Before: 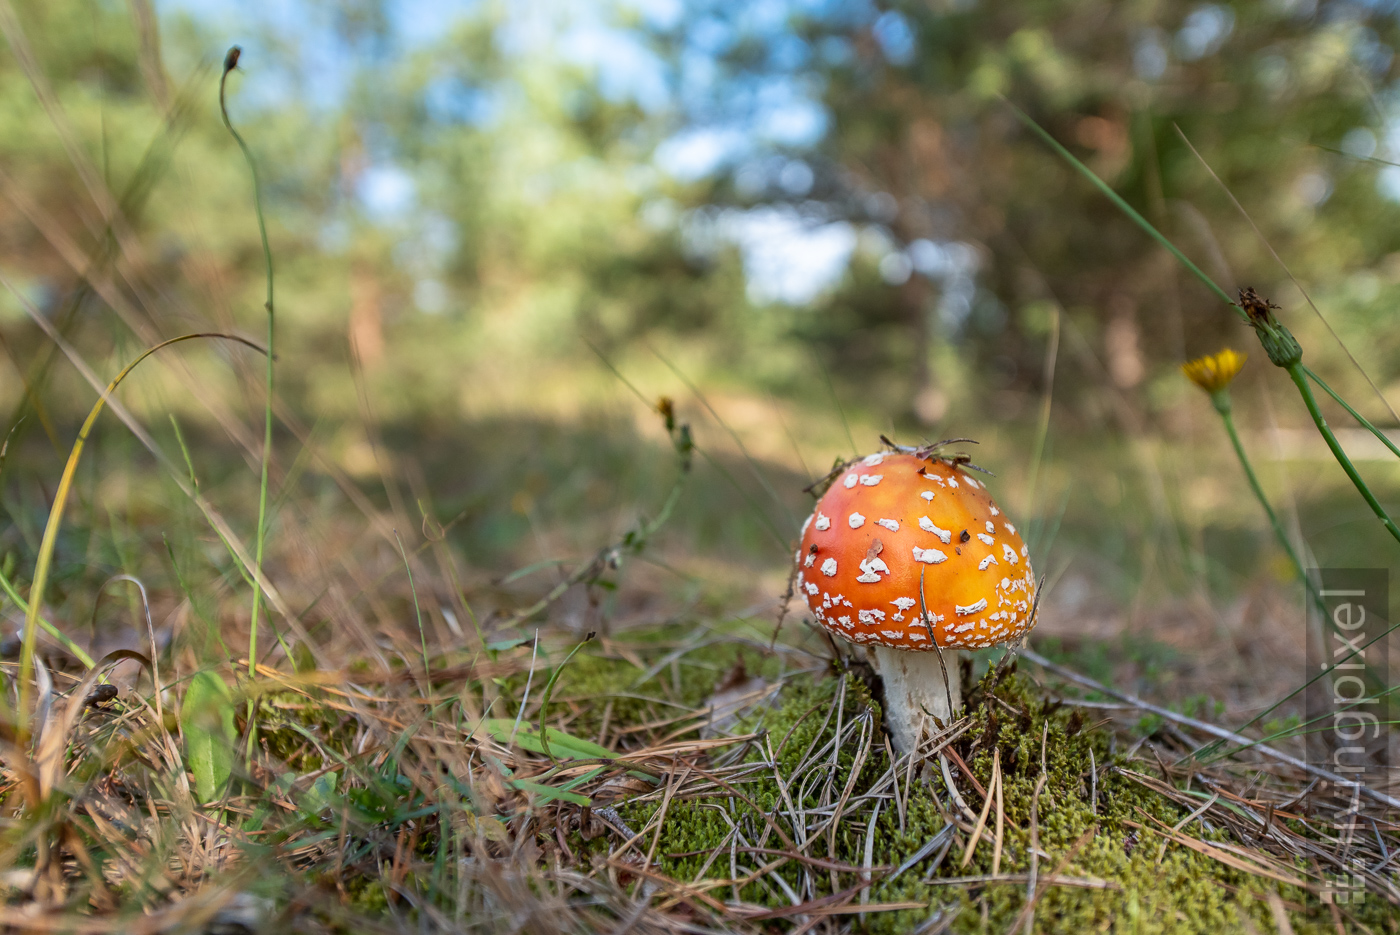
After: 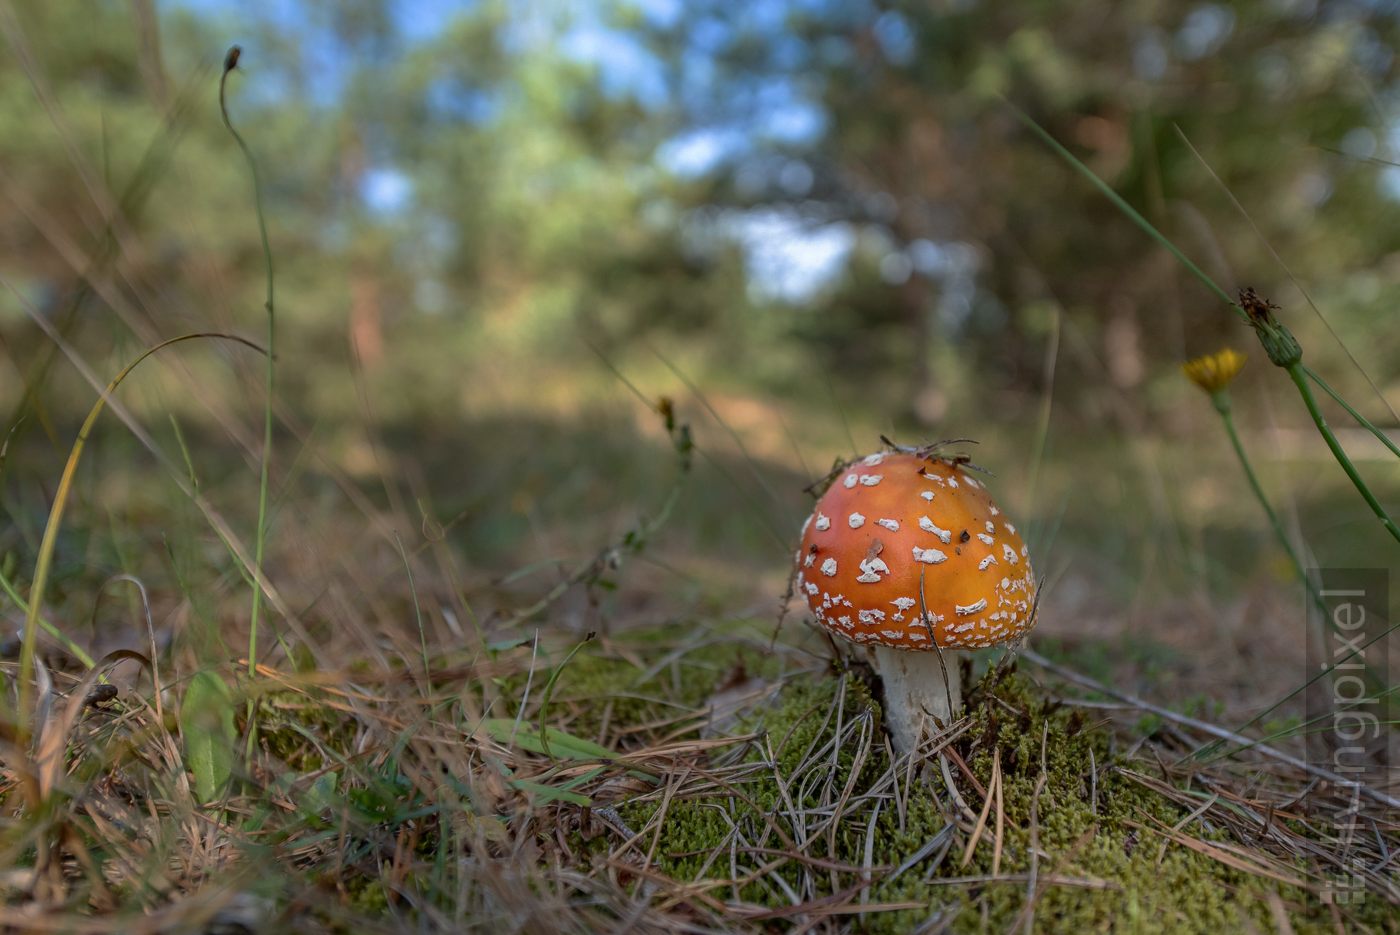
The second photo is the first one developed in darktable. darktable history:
base curve: curves: ch0 [(0, 0) (0.841, 0.609) (1, 1)], exposure shift 0.583, preserve colors none
